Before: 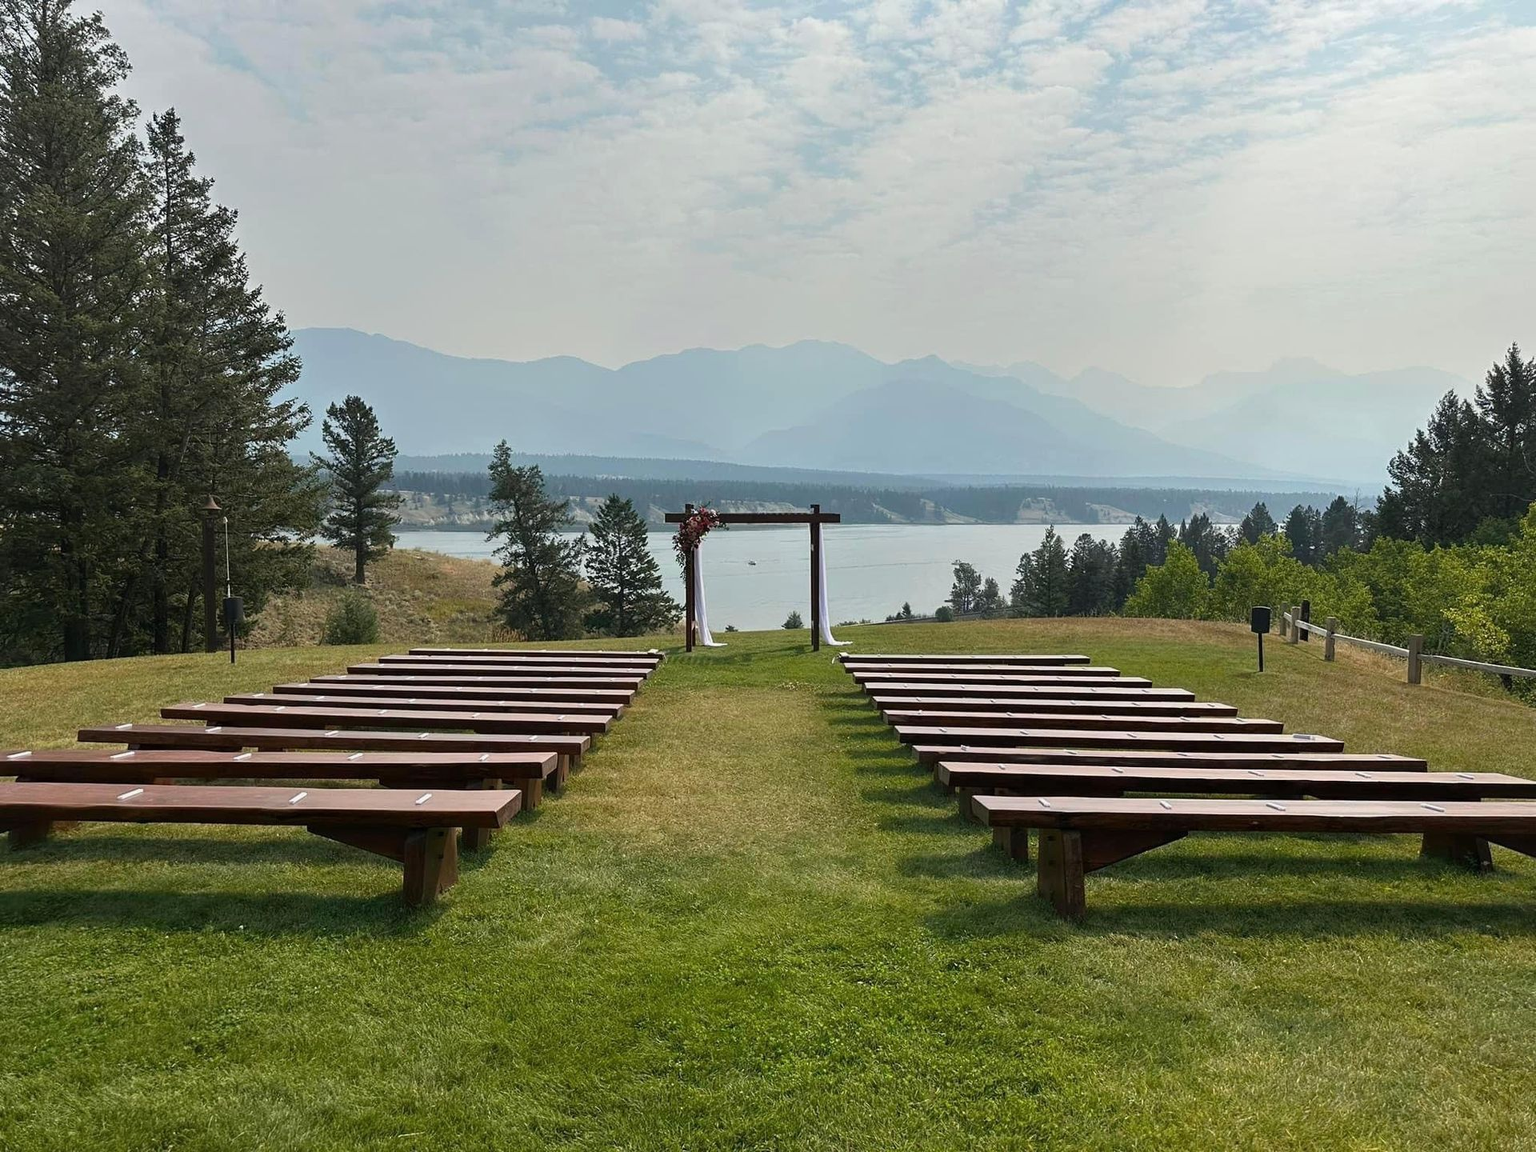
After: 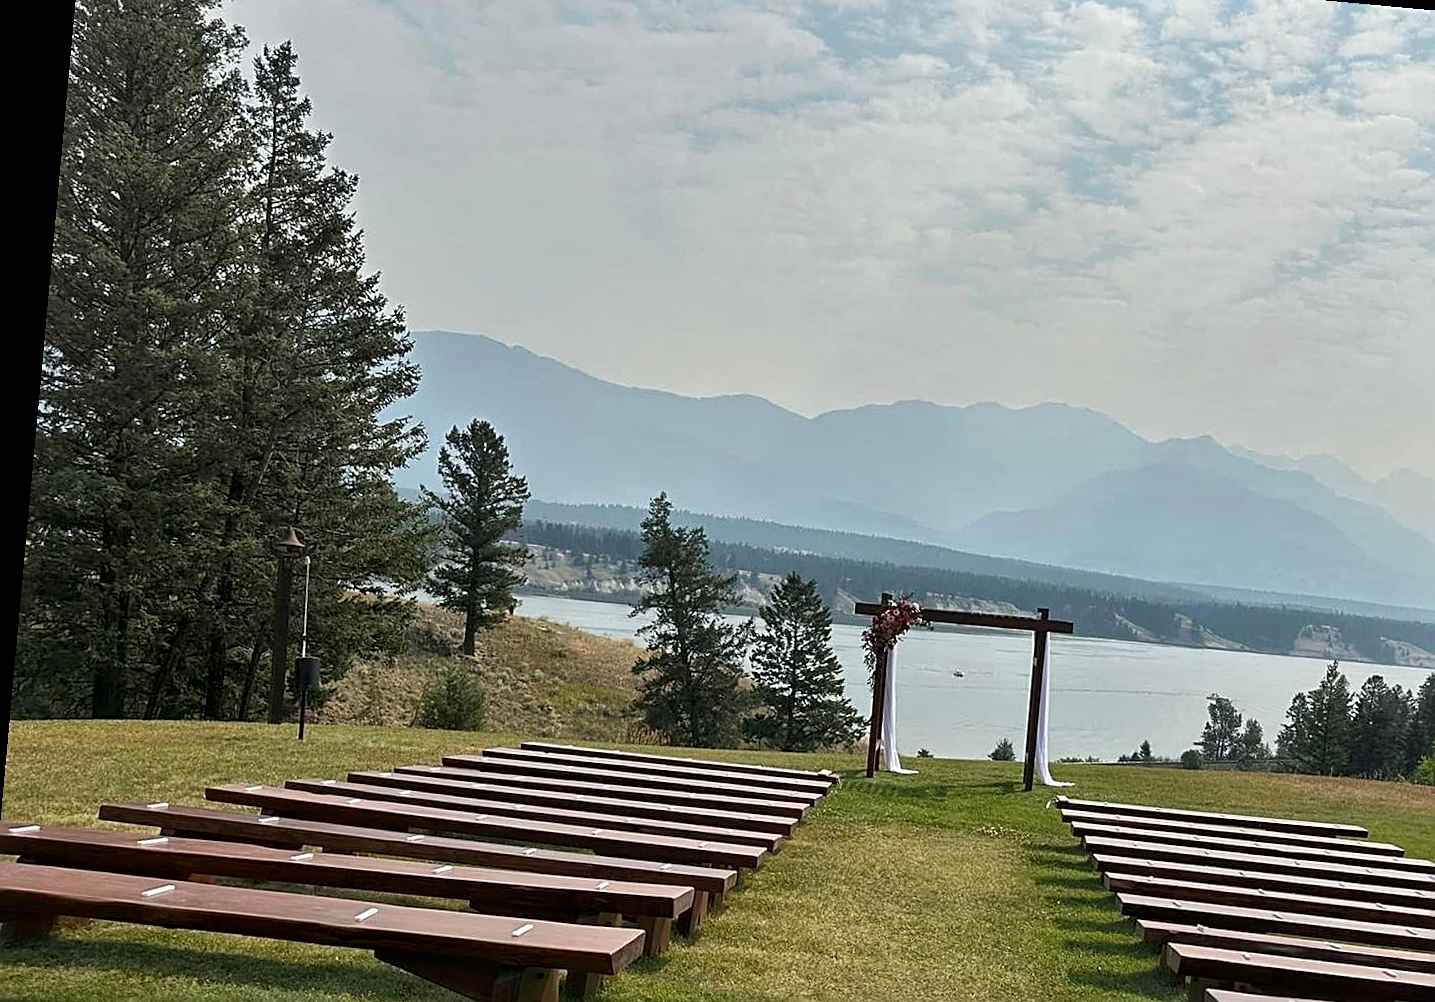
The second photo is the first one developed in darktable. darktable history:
sharpen: on, module defaults
local contrast: mode bilateral grid, contrast 19, coarseness 49, detail 150%, midtone range 0.2
crop and rotate: angle -5.24°, left 2.2%, top 7.038%, right 27.567%, bottom 30.687%
